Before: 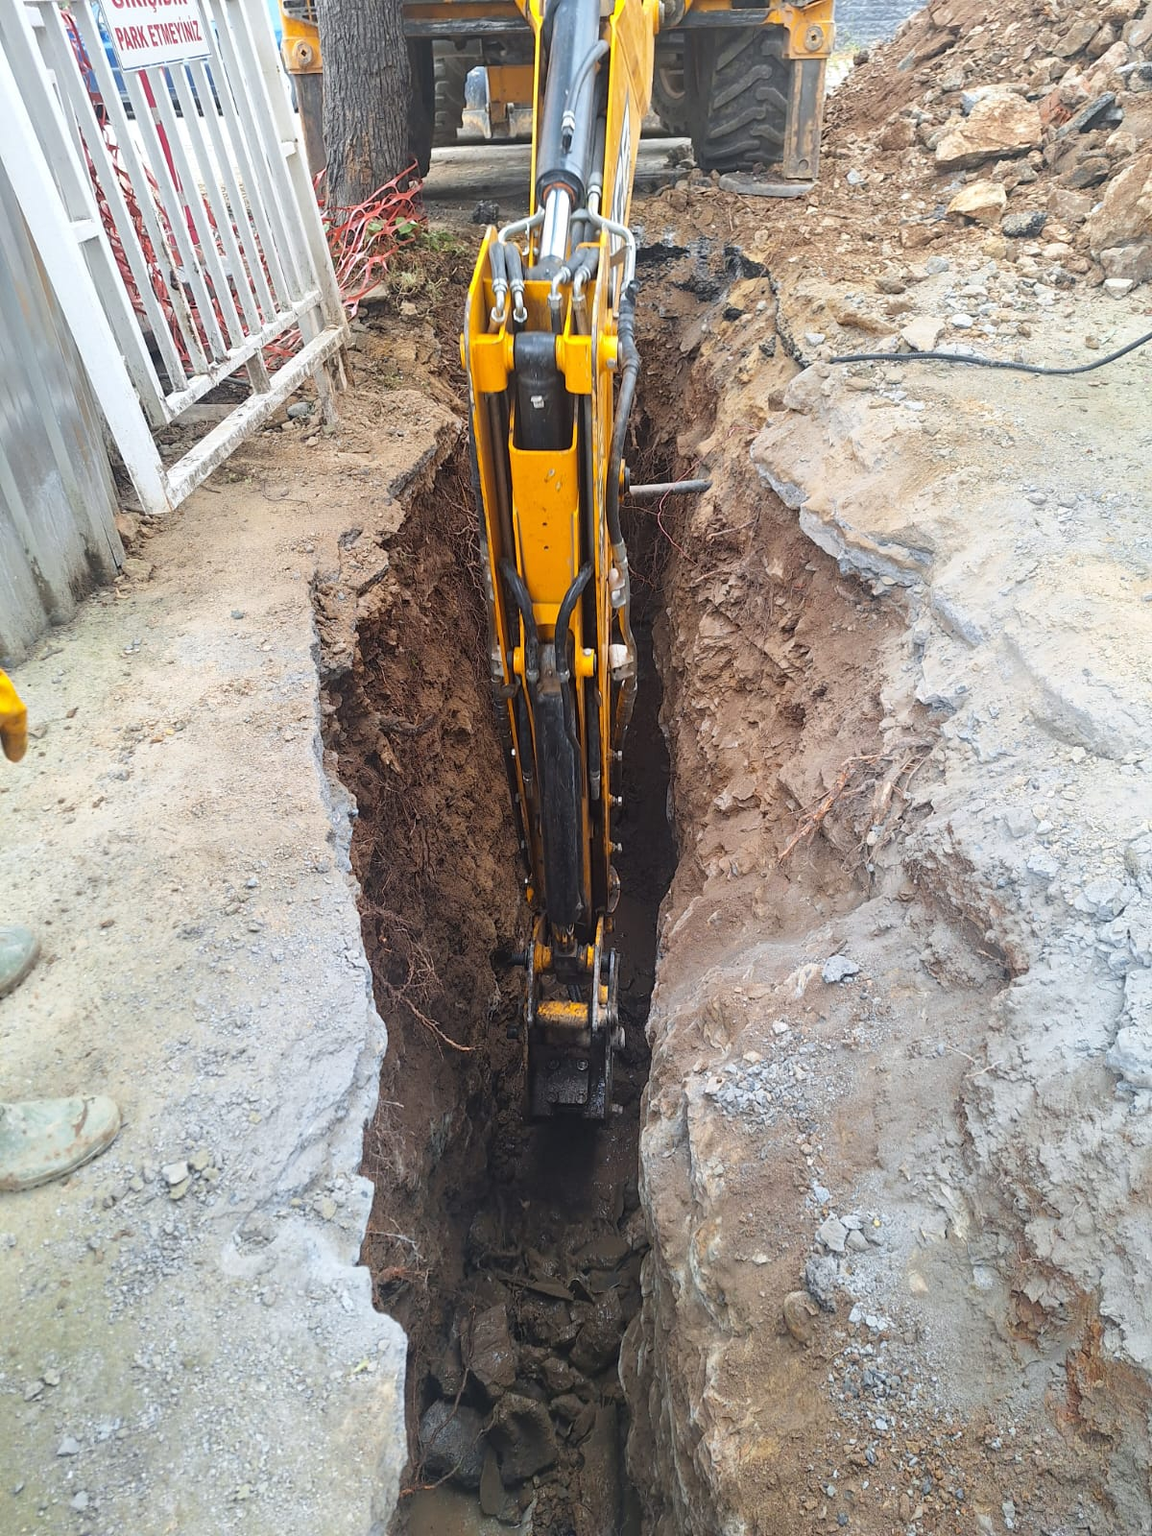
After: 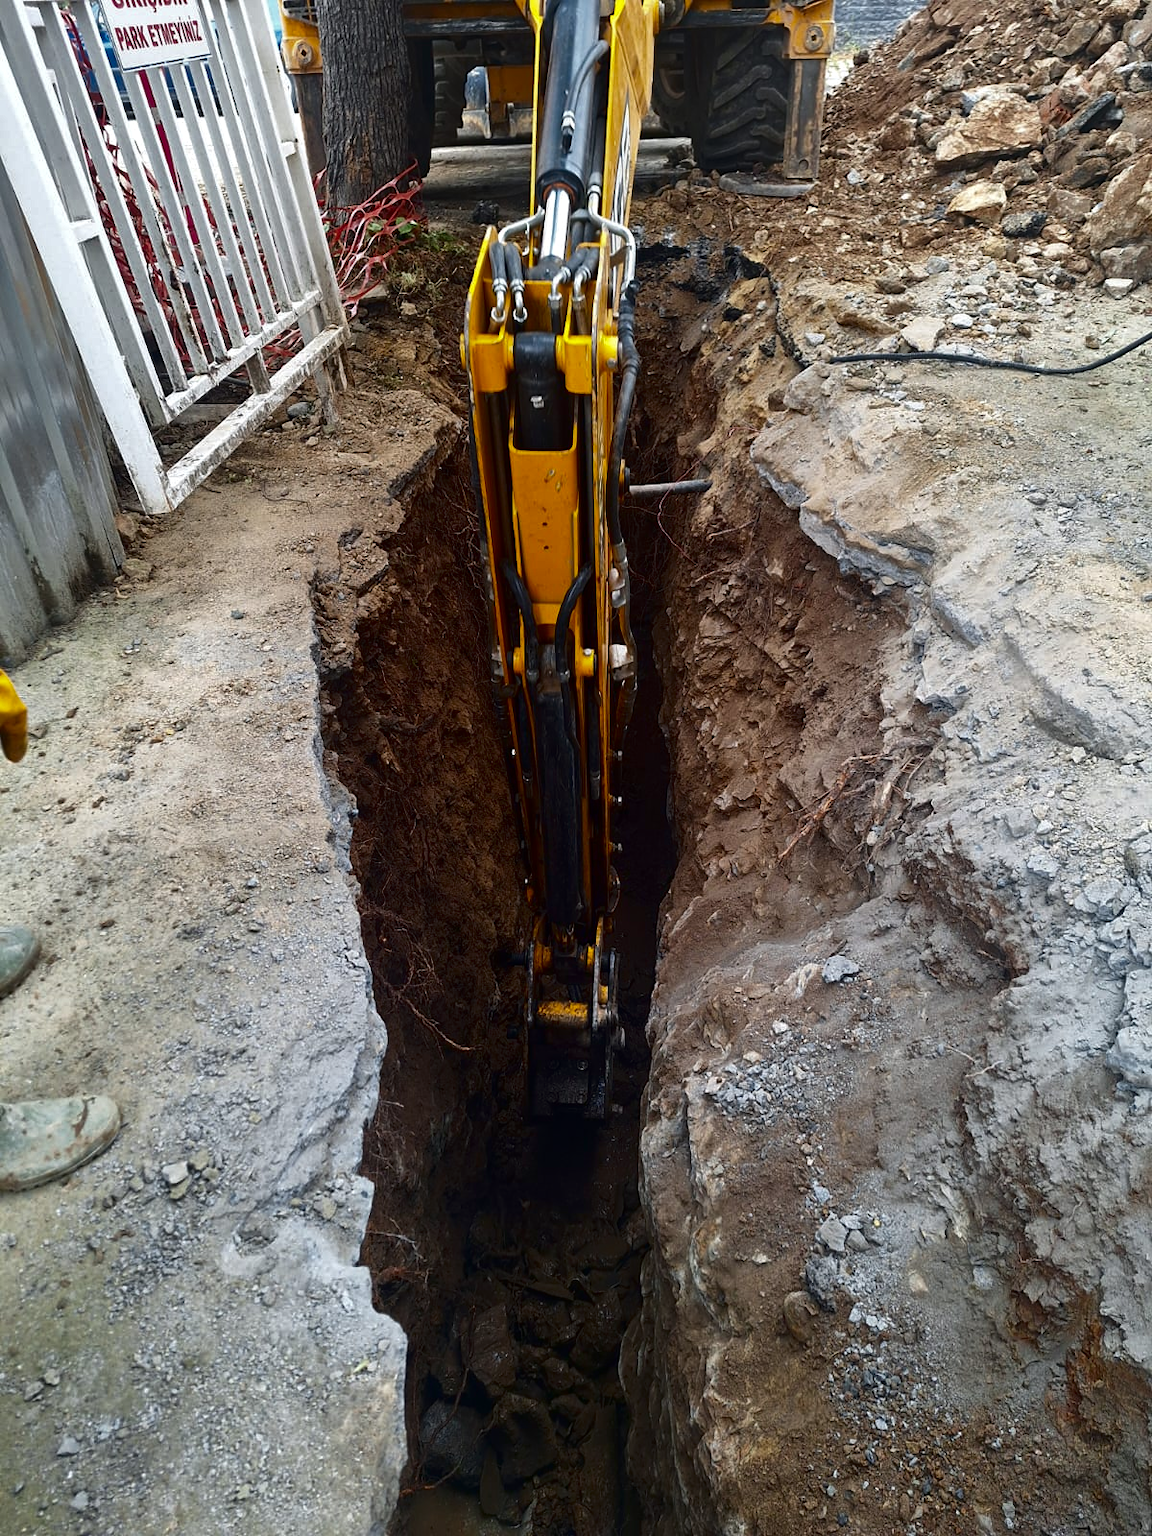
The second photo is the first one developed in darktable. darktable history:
contrast brightness saturation: brightness -0.52
shadows and highlights: shadows 12, white point adjustment 1.2, soften with gaussian
